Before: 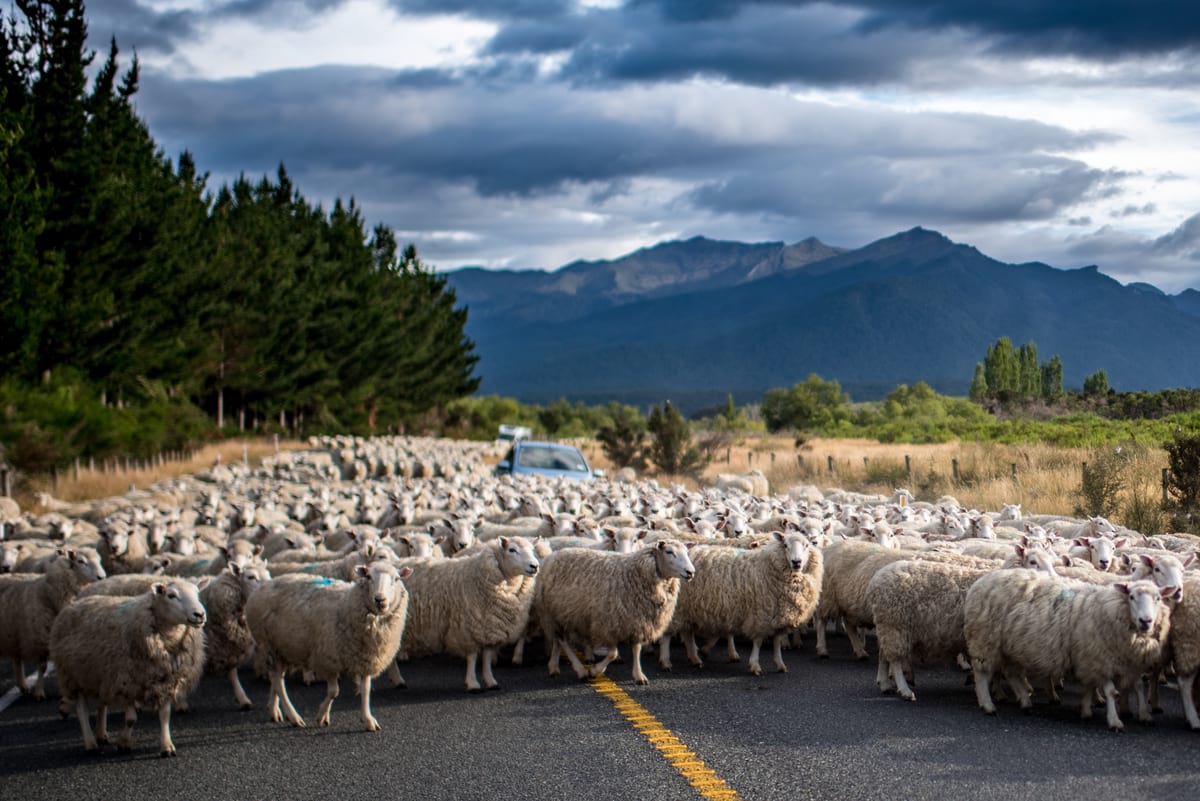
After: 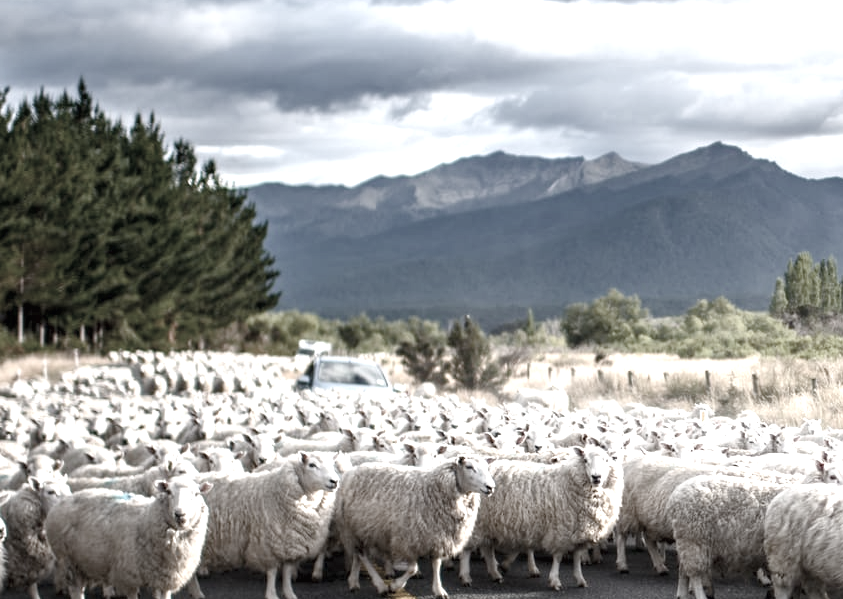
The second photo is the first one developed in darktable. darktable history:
exposure: black level correction 0, exposure 0.702 EV, compensate highlight preservation false
color correction: highlights b* -0.026, saturation 0.27
crop and rotate: left 16.724%, top 10.701%, right 12.975%, bottom 14.438%
color balance rgb: perceptual saturation grading › global saturation 20%, perceptual saturation grading › highlights -25.4%, perceptual saturation grading › shadows 50.003%, perceptual brilliance grading › global brilliance 2.996%, perceptual brilliance grading › highlights -2.999%, perceptual brilliance grading › shadows 2.518%, contrast -10.004%
tone equalizer: -8 EV -0.74 EV, -7 EV -0.727 EV, -6 EV -0.594 EV, -5 EV -0.403 EV, -3 EV 0.367 EV, -2 EV 0.6 EV, -1 EV 0.689 EV, +0 EV 0.758 EV, smoothing diameter 24.84%, edges refinement/feathering 5.91, preserve details guided filter
